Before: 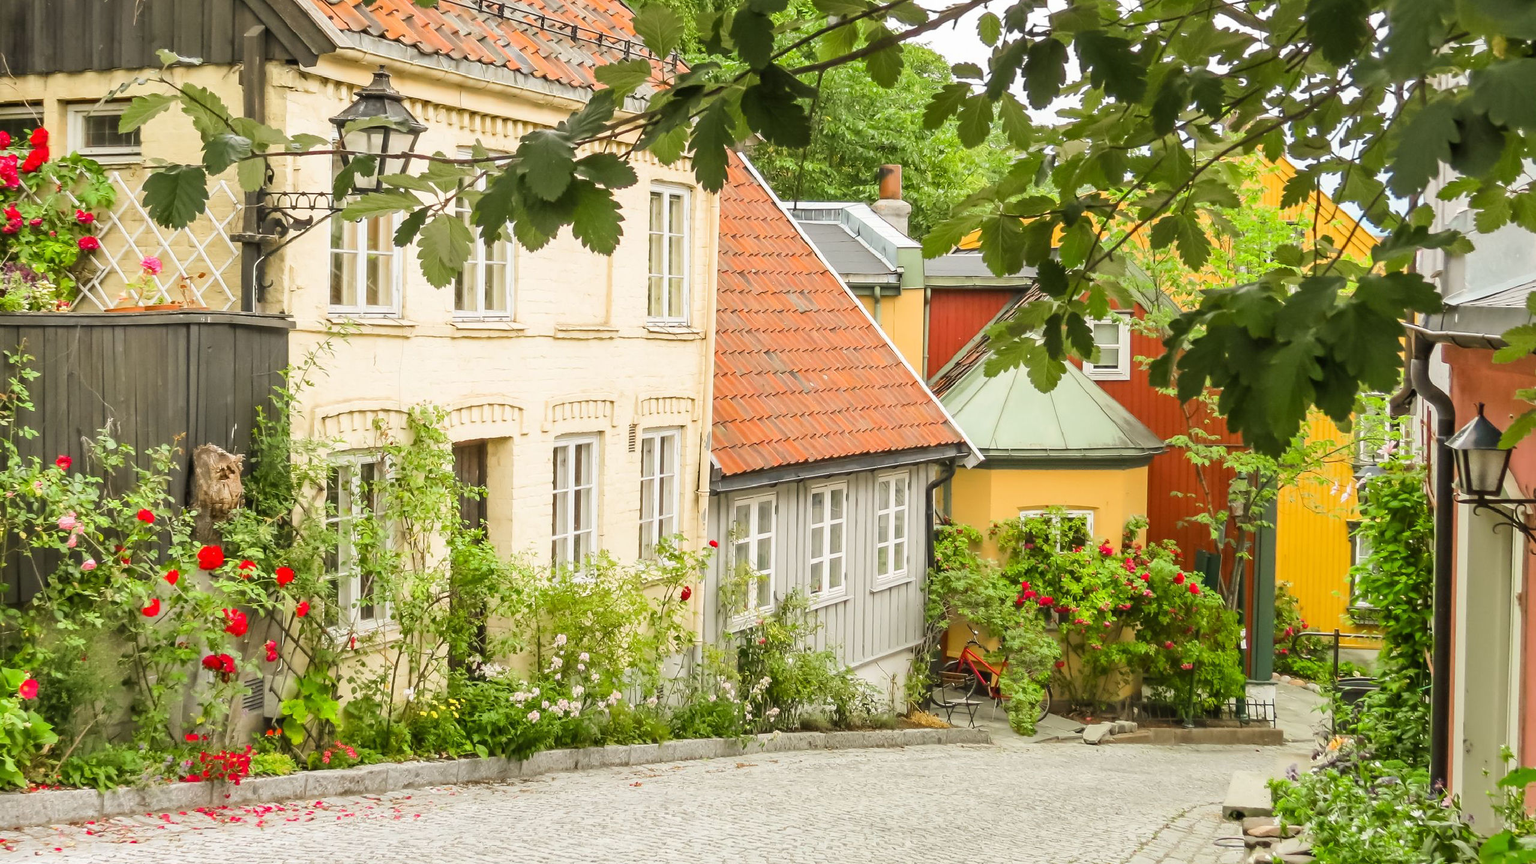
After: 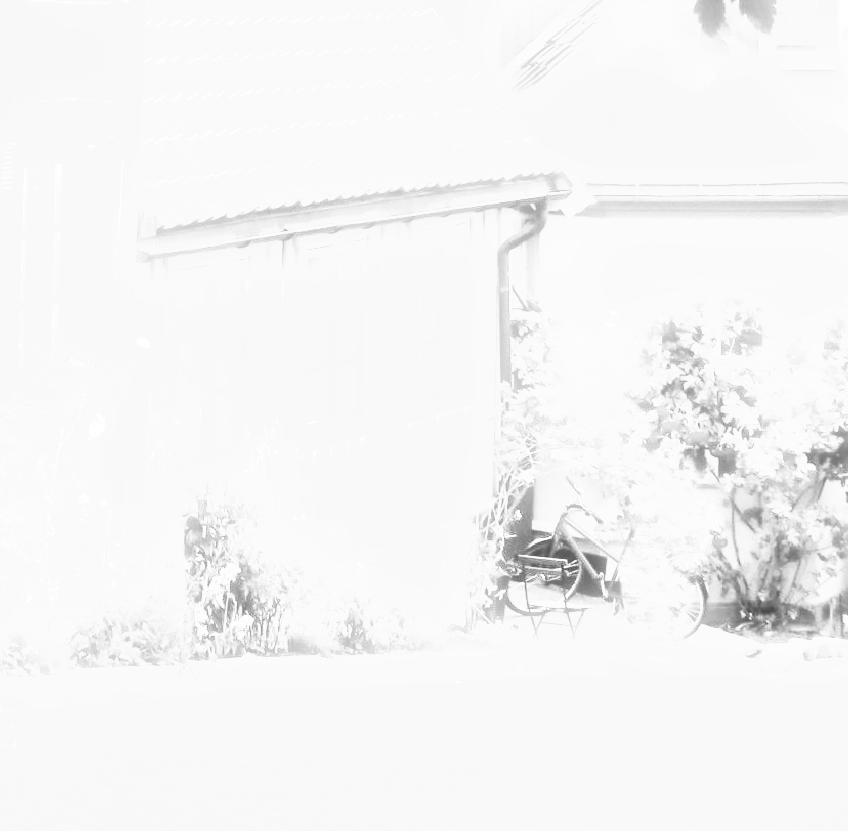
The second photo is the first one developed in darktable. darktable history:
exposure: black level correction 0, exposure 1.015 EV, compensate exposure bias true, compensate highlight preservation false
crop: left 40.878%, top 39.176%, right 25.993%, bottom 3.081%
tone equalizer: -8 EV -0.75 EV, -7 EV -0.7 EV, -6 EV -0.6 EV, -5 EV -0.4 EV, -3 EV 0.4 EV, -2 EV 0.6 EV, -1 EV 0.7 EV, +0 EV 0.75 EV, edges refinement/feathering 500, mask exposure compensation -1.57 EV, preserve details no
monochrome: a 32, b 64, size 2.3
white balance: red 0.954, blue 1.079
bloom: size 5%, threshold 95%, strength 15%
base curve: curves: ch0 [(0, 0) (0.007, 0.004) (0.027, 0.03) (0.046, 0.07) (0.207, 0.54) (0.442, 0.872) (0.673, 0.972) (1, 1)], preserve colors none
